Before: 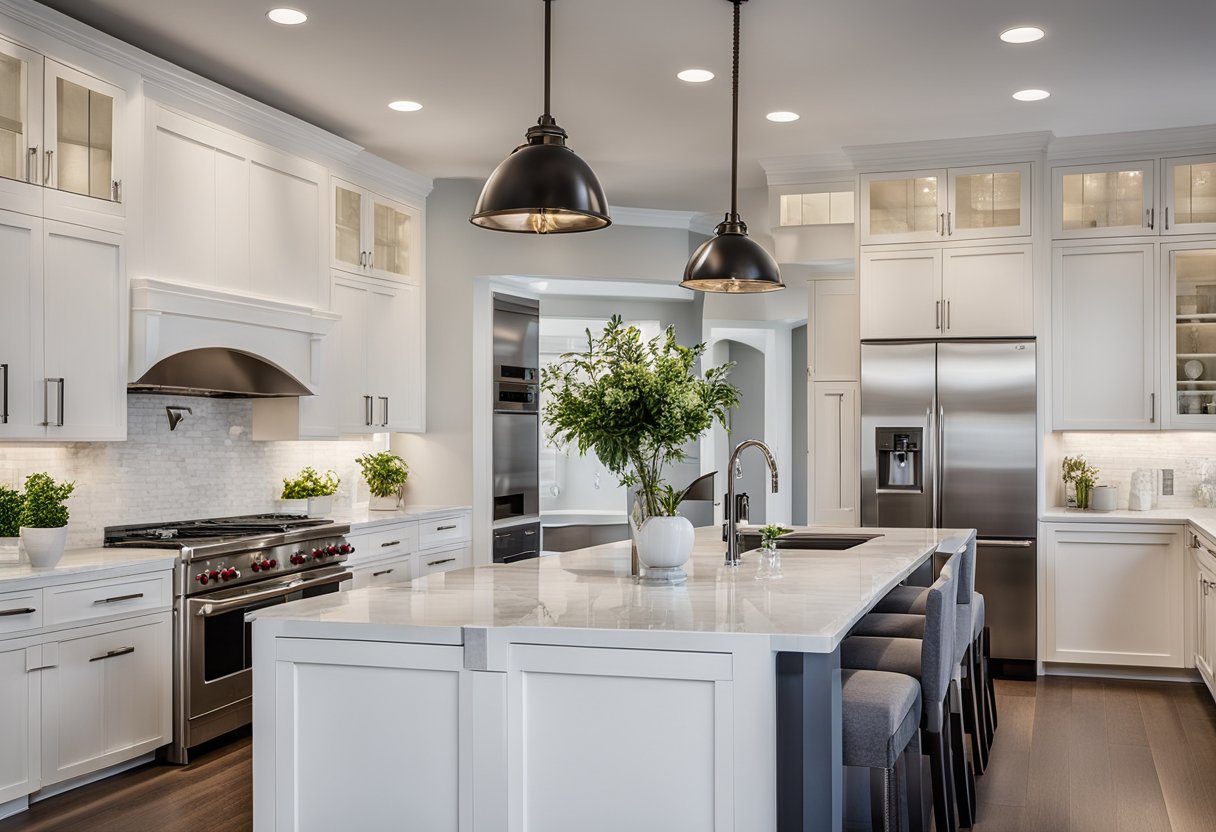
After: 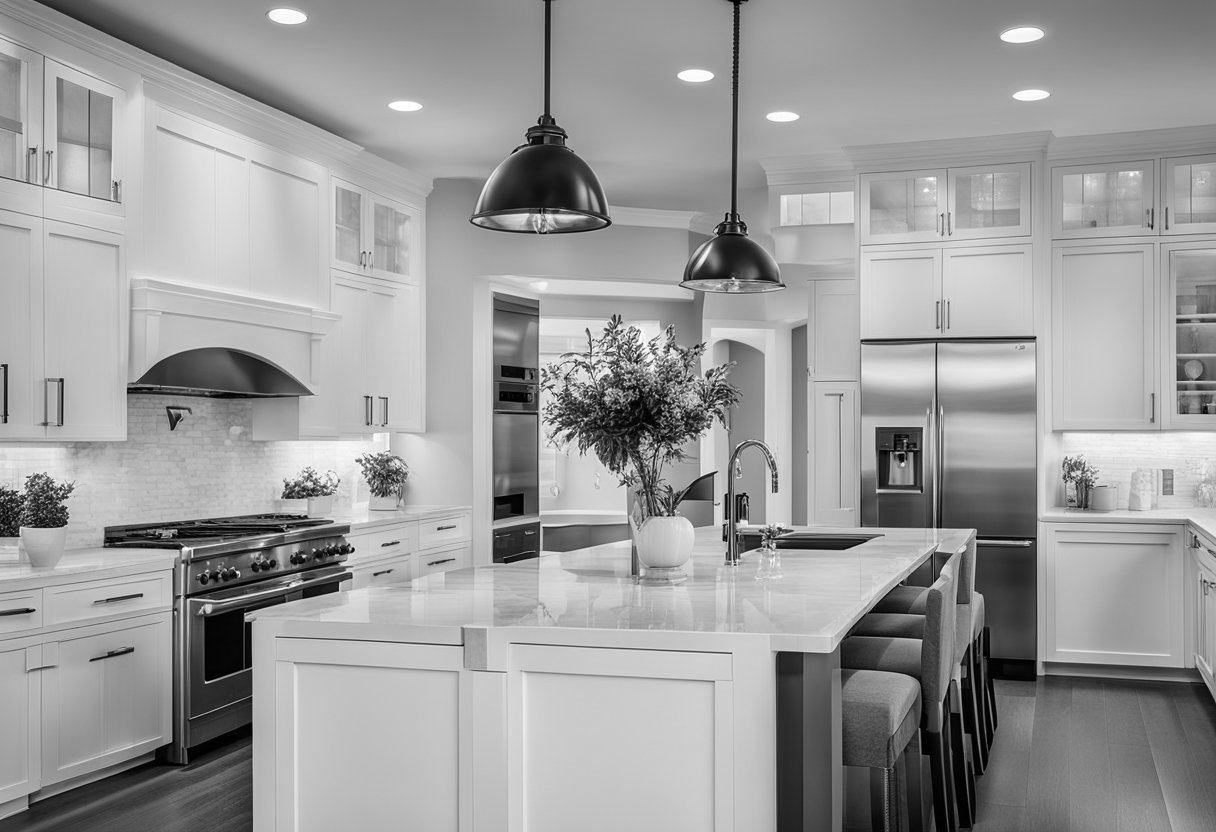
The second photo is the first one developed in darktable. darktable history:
monochrome: on, module defaults
white balance: red 0.948, green 1.02, blue 1.176
